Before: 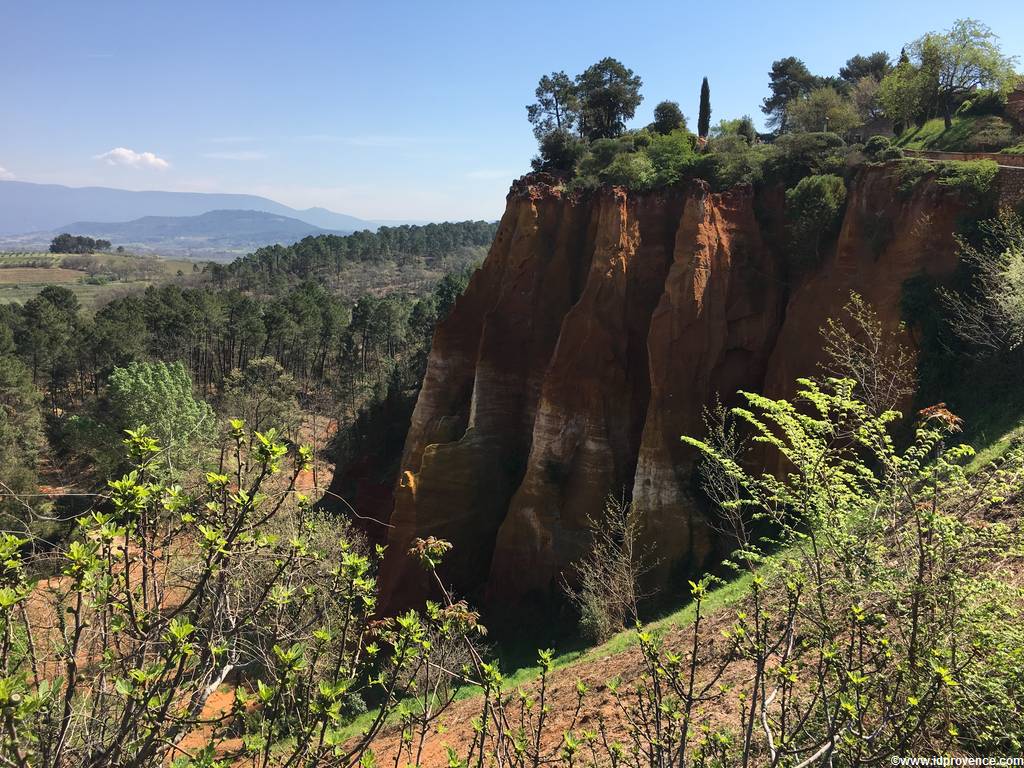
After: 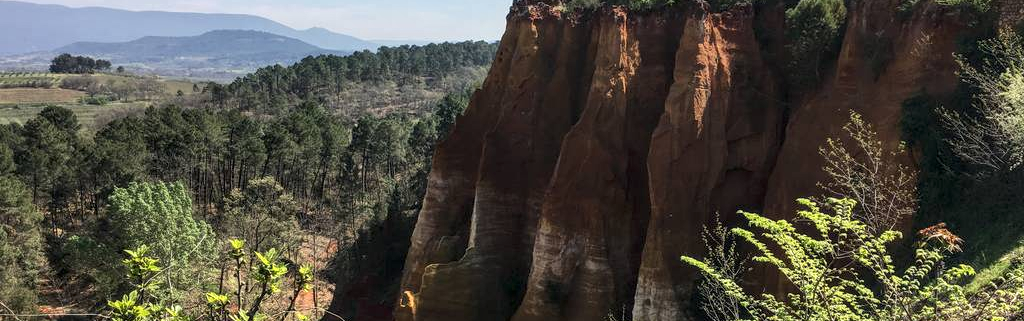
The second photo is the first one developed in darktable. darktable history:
local contrast: detail 139%
crop and rotate: top 23.566%, bottom 34.579%
